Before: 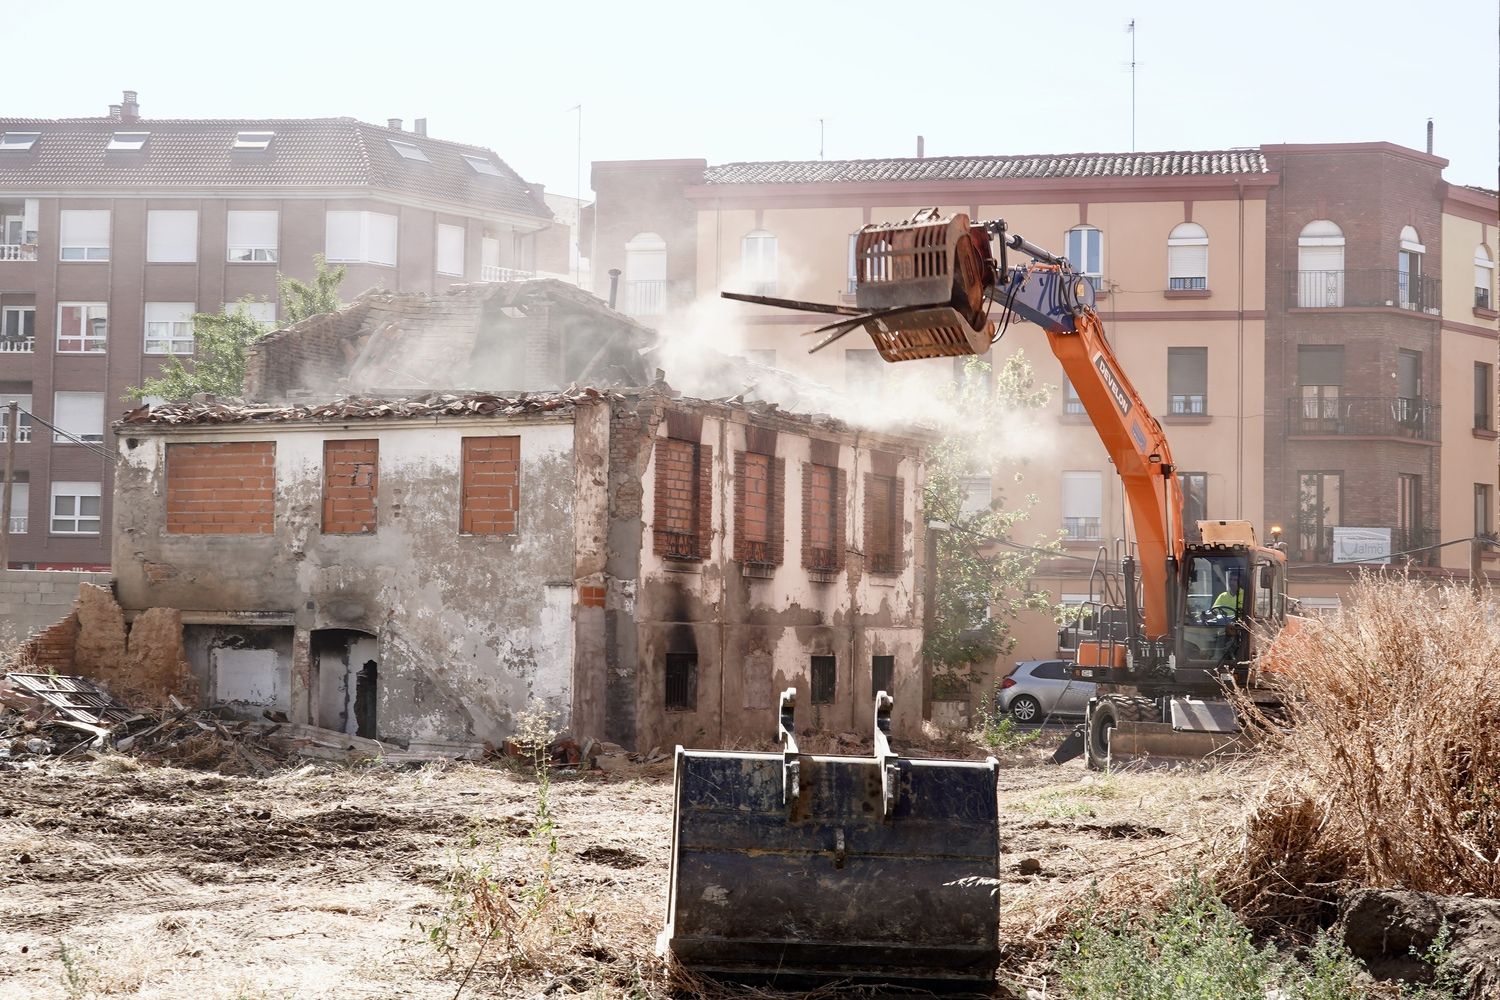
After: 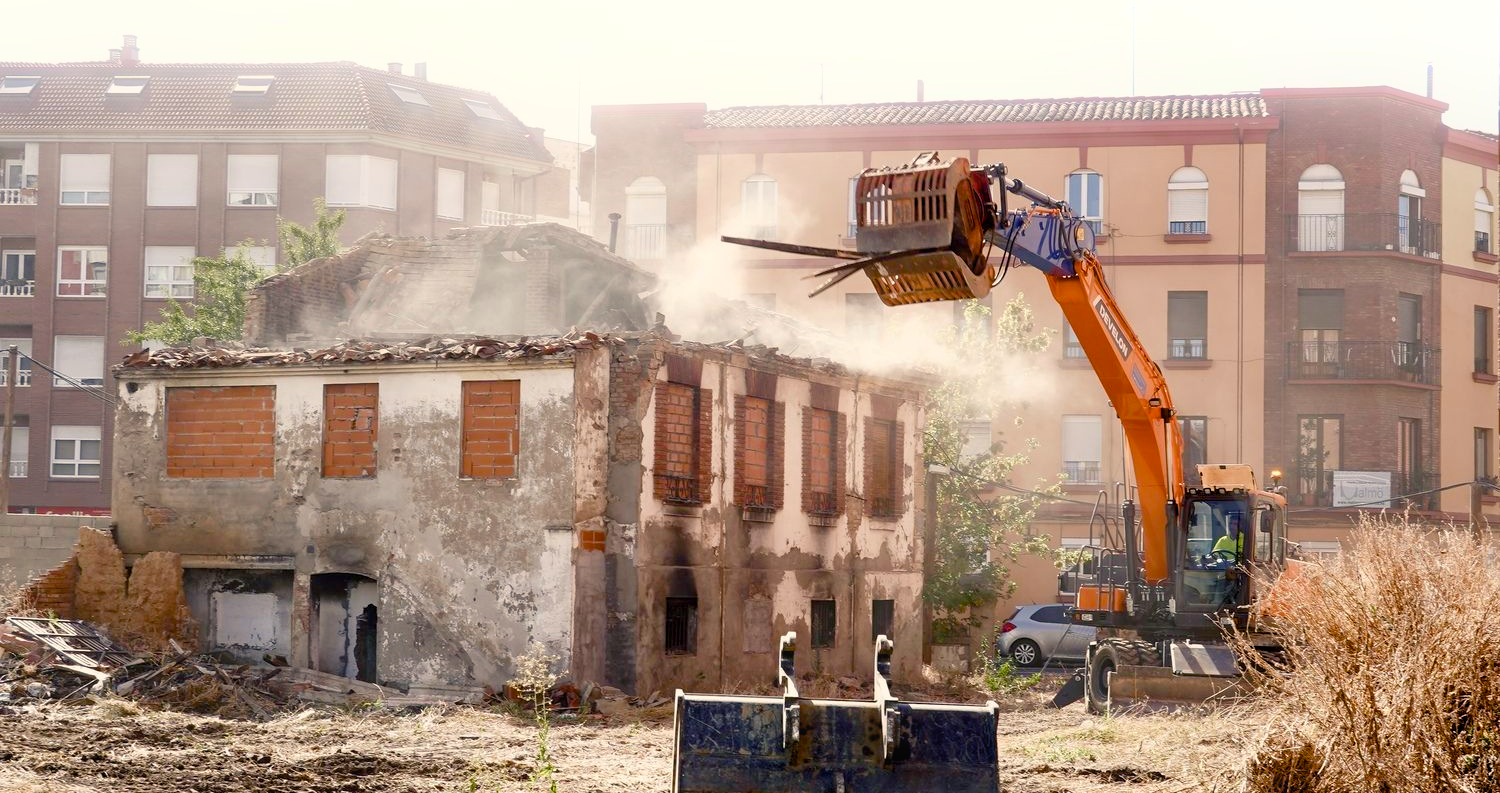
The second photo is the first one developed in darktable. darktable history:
color balance rgb: shadows lift › chroma 3%, shadows lift › hue 240.84°, highlights gain › chroma 3%, highlights gain › hue 73.2°, global offset › luminance -0.5%, perceptual saturation grading › global saturation 20%, perceptual saturation grading › highlights -25%, perceptual saturation grading › shadows 50%, global vibrance 25.26%
crop and rotate: top 5.667%, bottom 14.937%
bloom: size 9%, threshold 100%, strength 7%
